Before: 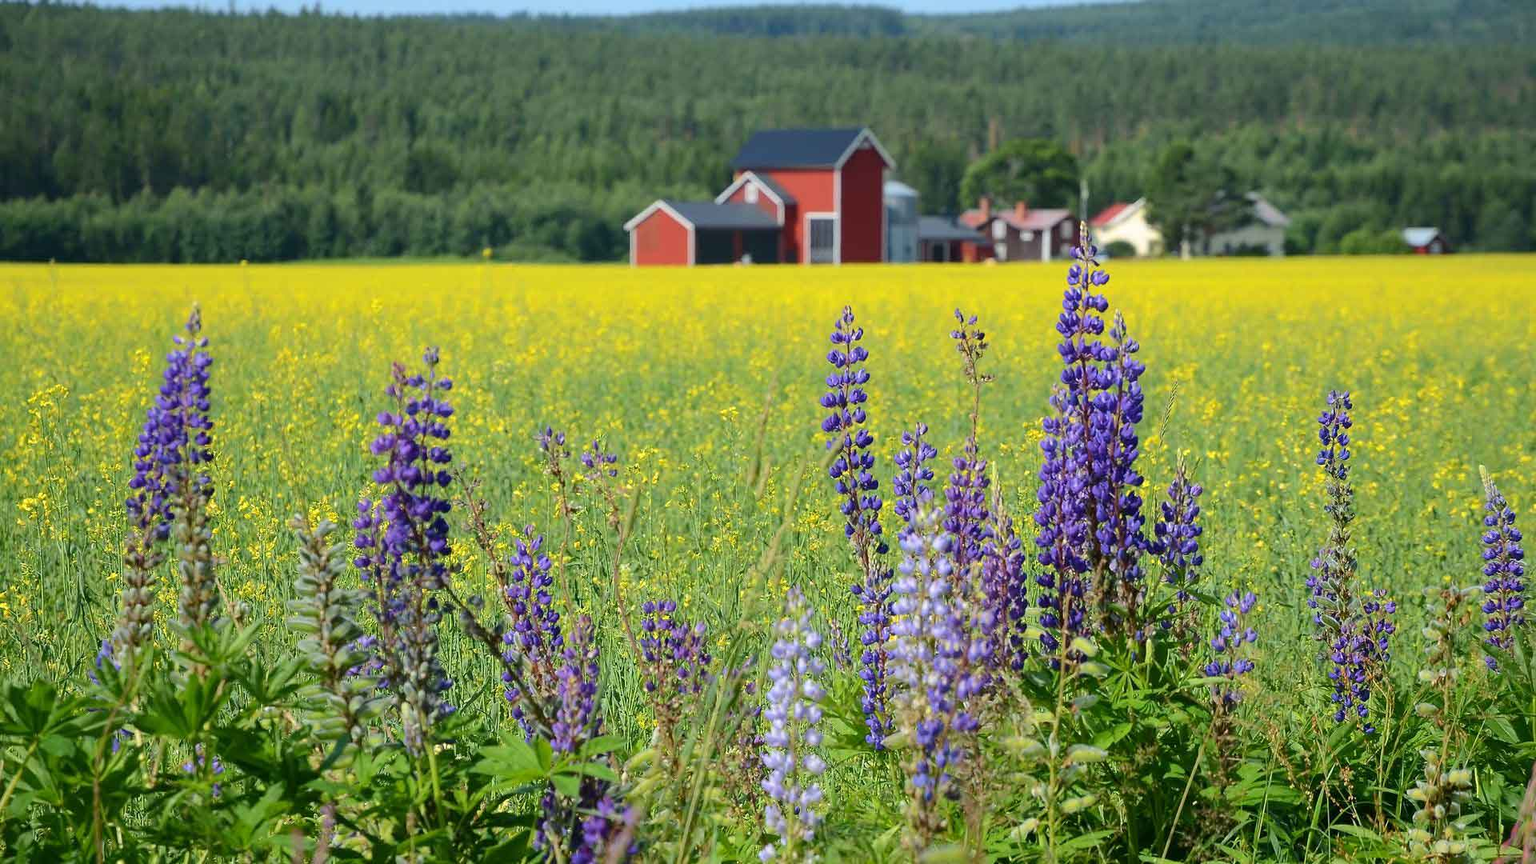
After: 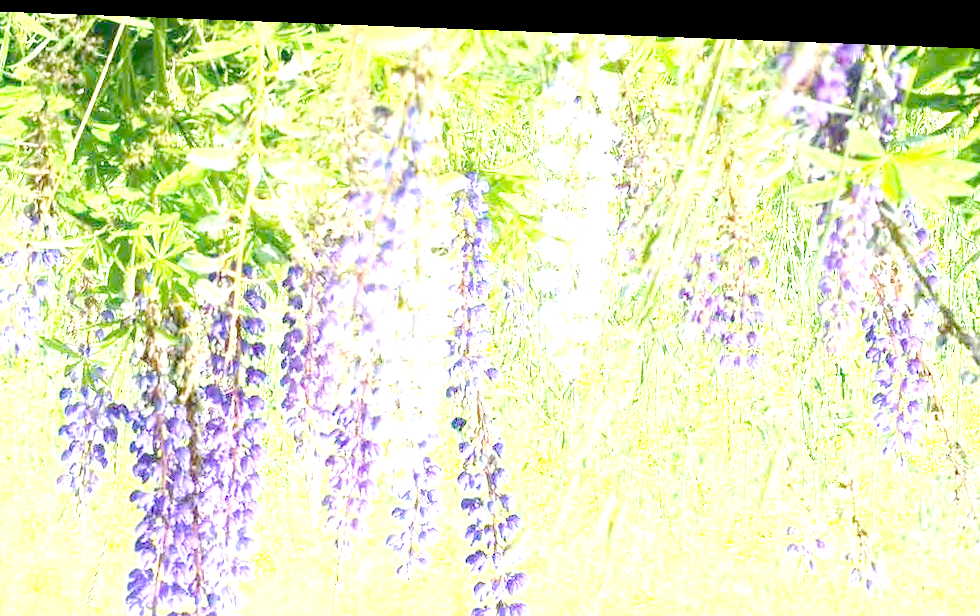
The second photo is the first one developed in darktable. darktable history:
orientation "rotate by 180 degrees": orientation rotate 180°
crop: left 19.556%, right 30.401%, bottom 46.458%
rotate and perspective: rotation 2.17°, automatic cropping off
tone equalizer "contrast tone curve: medium": -8 EV -0.75 EV, -7 EV -0.7 EV, -6 EV -0.6 EV, -5 EV -0.4 EV, -3 EV 0.4 EV, -2 EV 0.6 EV, -1 EV 0.7 EV, +0 EV 0.75 EV, edges refinement/feathering 500, mask exposure compensation -1.57 EV, preserve details no
exposure: exposure 0.493 EV
